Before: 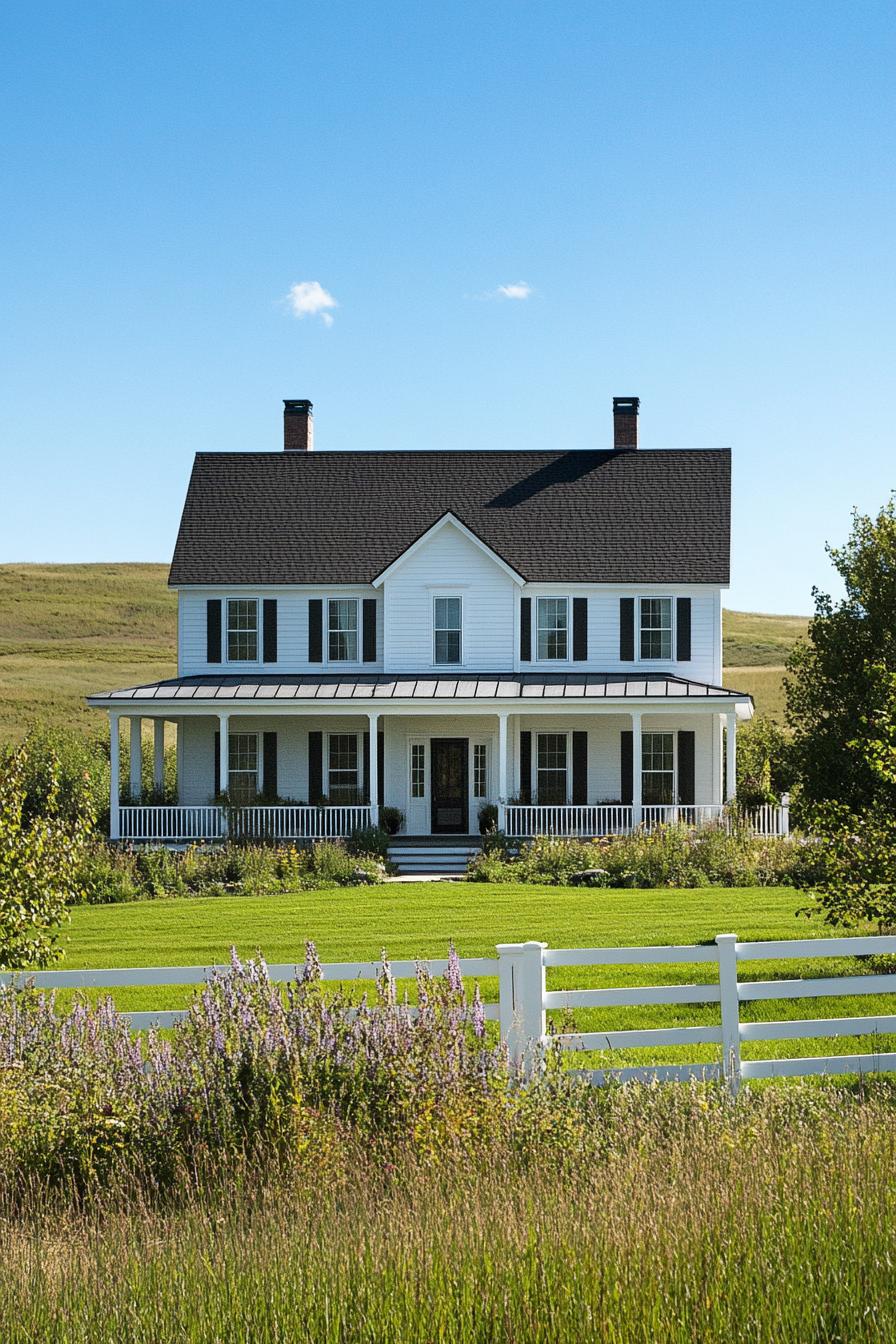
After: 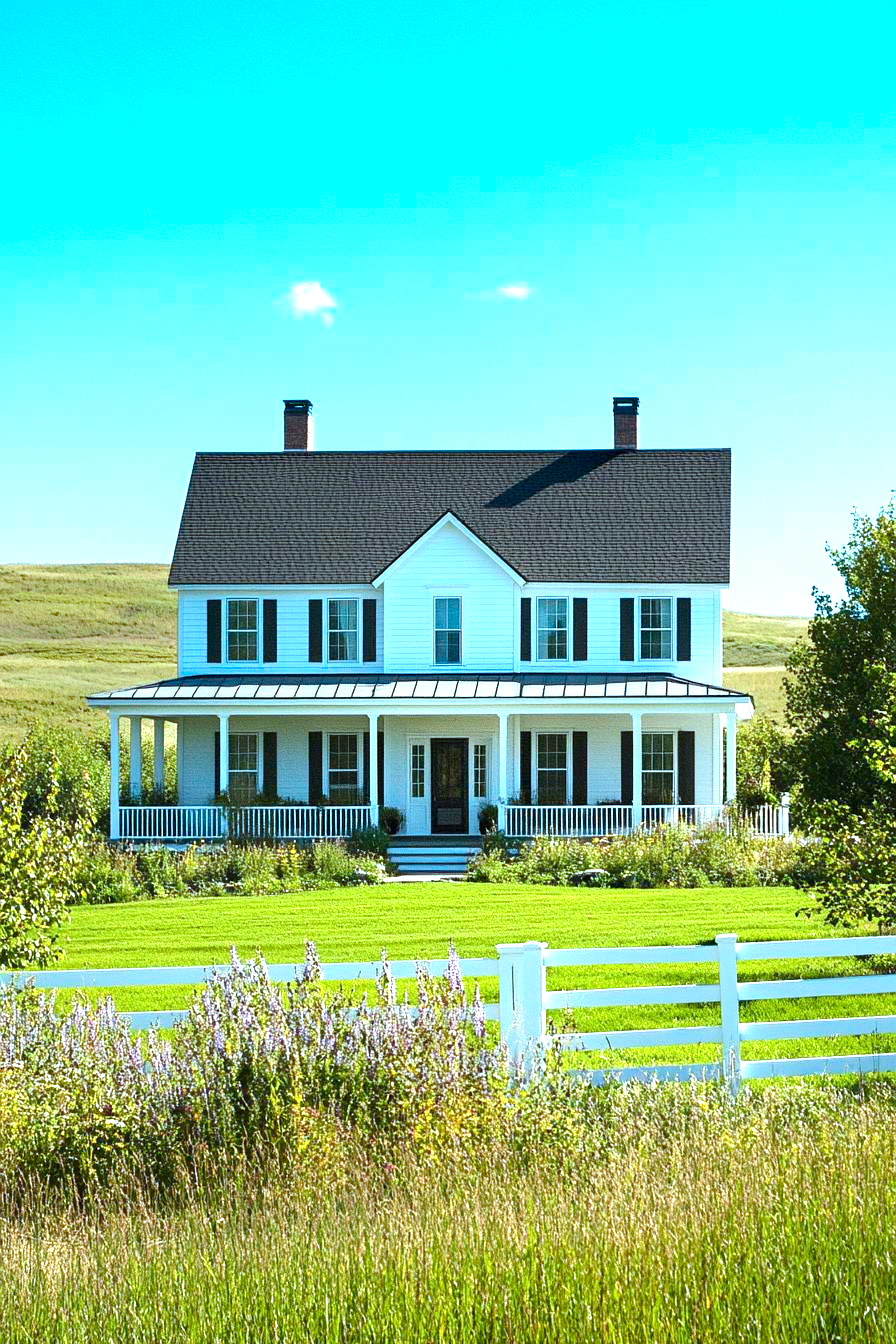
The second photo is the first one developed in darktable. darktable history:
exposure: black level correction 0.001, exposure 1.04 EV, compensate exposure bias true, compensate highlight preservation false
color correction: highlights a* -11.52, highlights b* -14.91
color balance rgb: shadows lift › chroma 0.93%, shadows lift › hue 110.96°, linear chroma grading › global chroma 15.153%, perceptual saturation grading › global saturation 15.245%, perceptual saturation grading › highlights -19.531%, perceptual saturation grading › shadows 19.942%, global vibrance 15.214%
